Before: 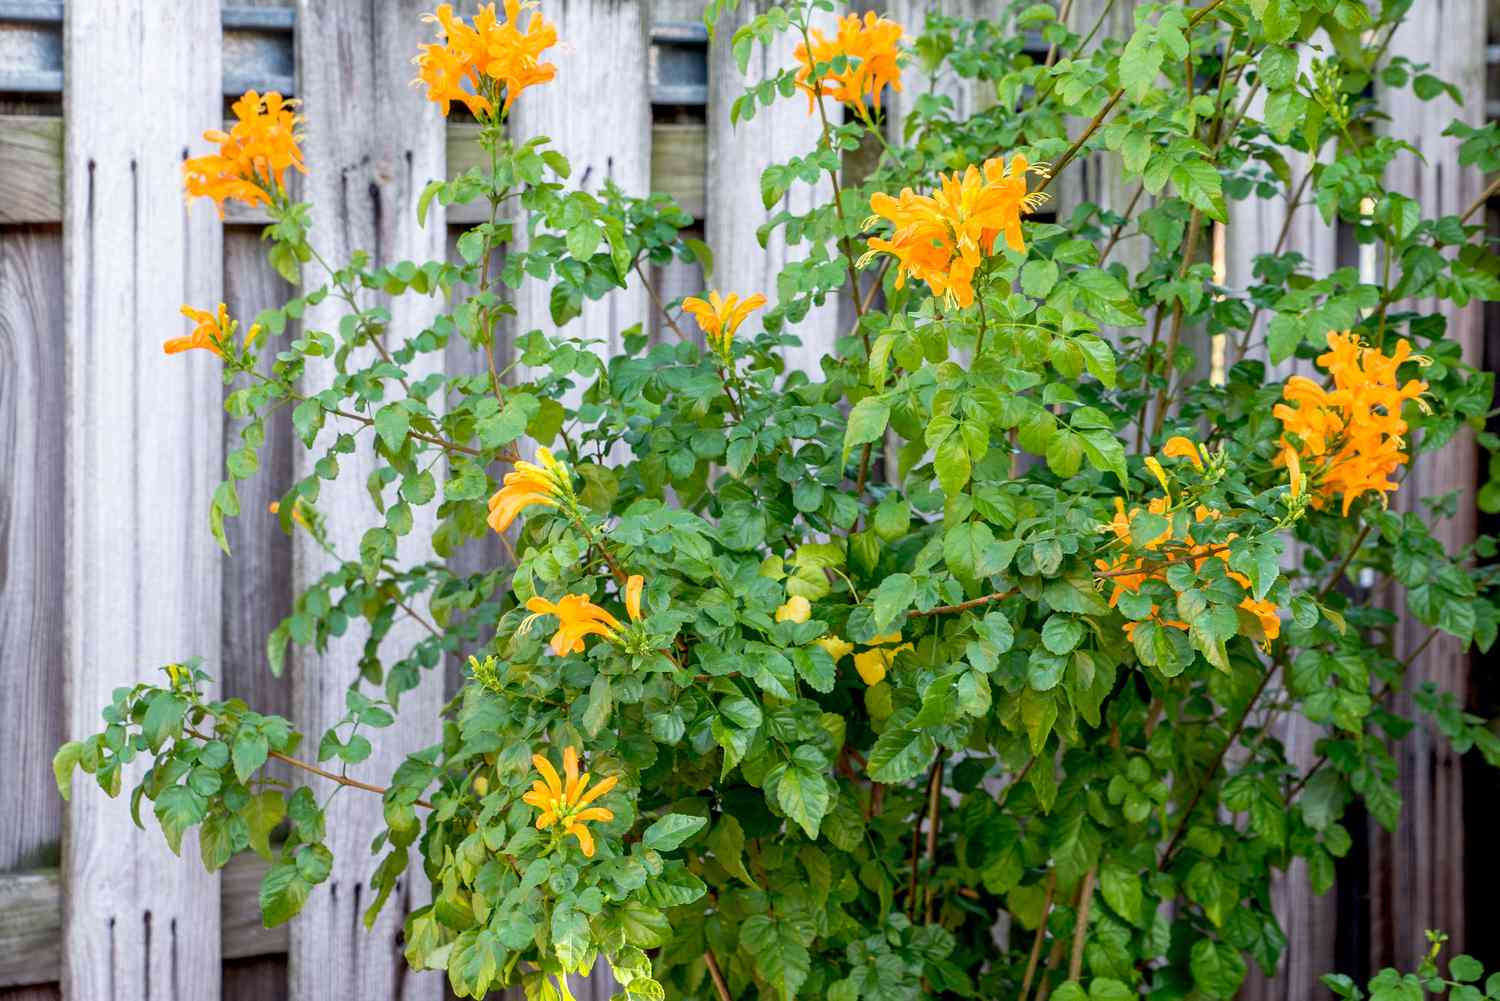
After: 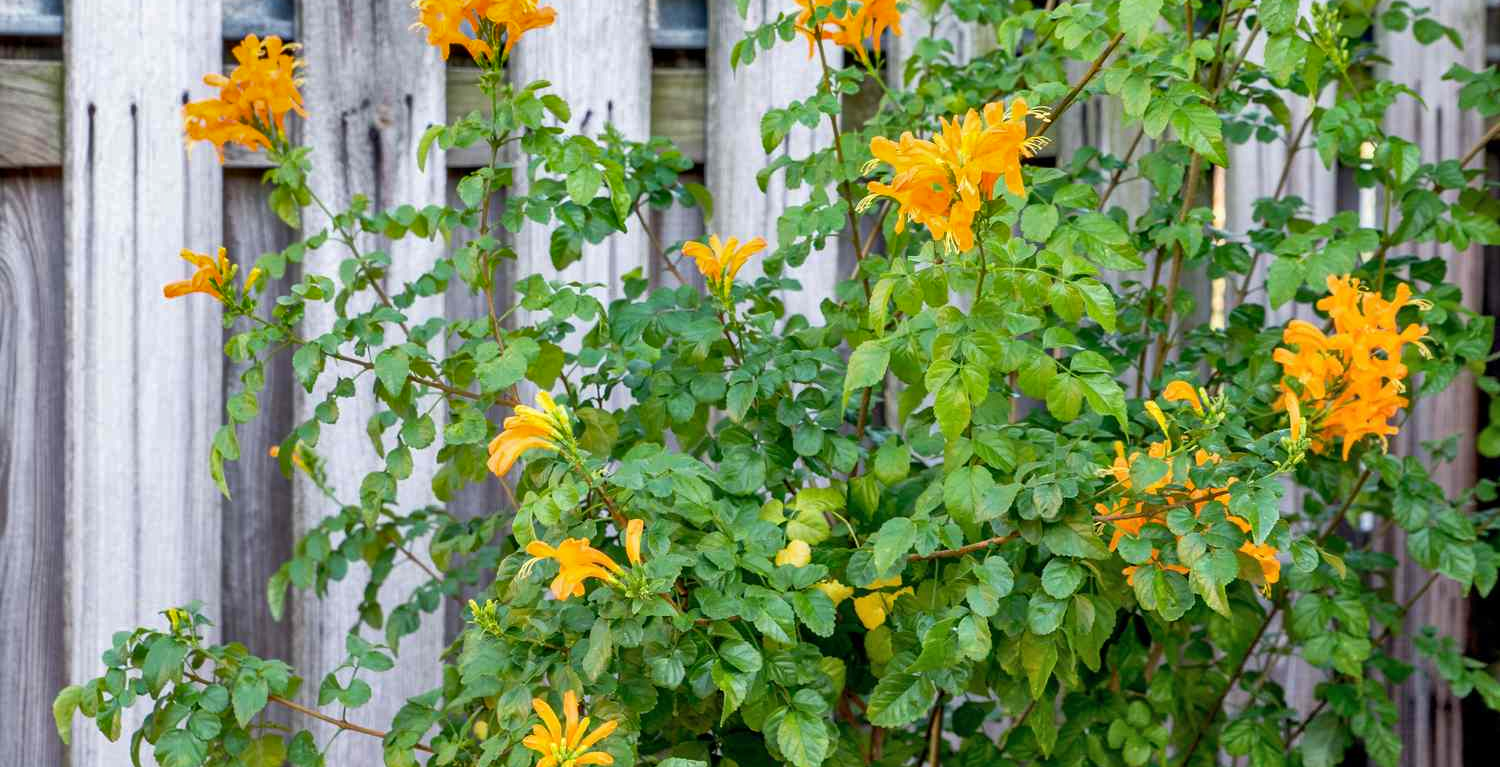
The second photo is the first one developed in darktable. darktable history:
crop: top 5.667%, bottom 17.637%
shadows and highlights: shadows 40, highlights -54, highlights color adjustment 46%, low approximation 0.01, soften with gaussian
